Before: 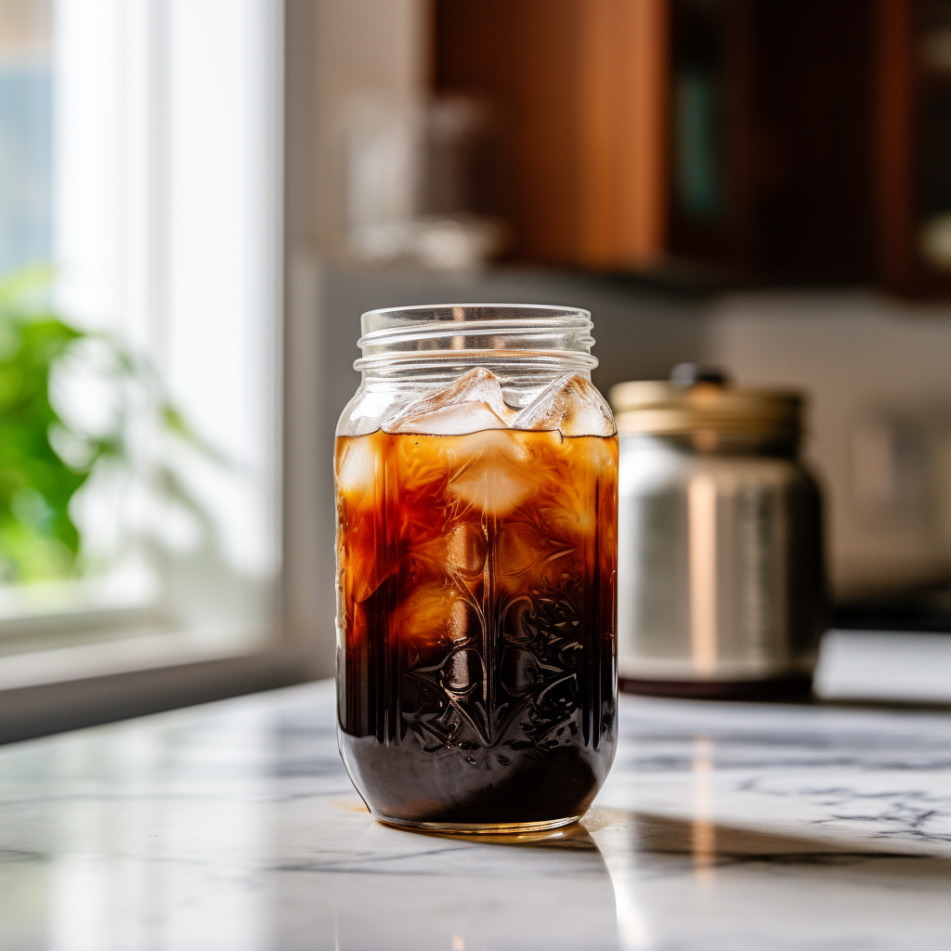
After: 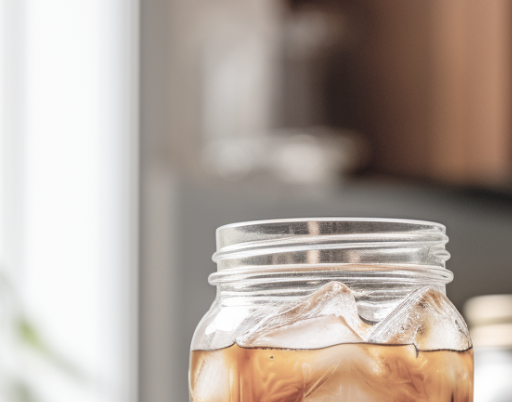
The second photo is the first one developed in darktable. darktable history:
contrast brightness saturation: brightness 0.18, saturation -0.5
crop: left 15.306%, top 9.065%, right 30.789%, bottom 48.638%
